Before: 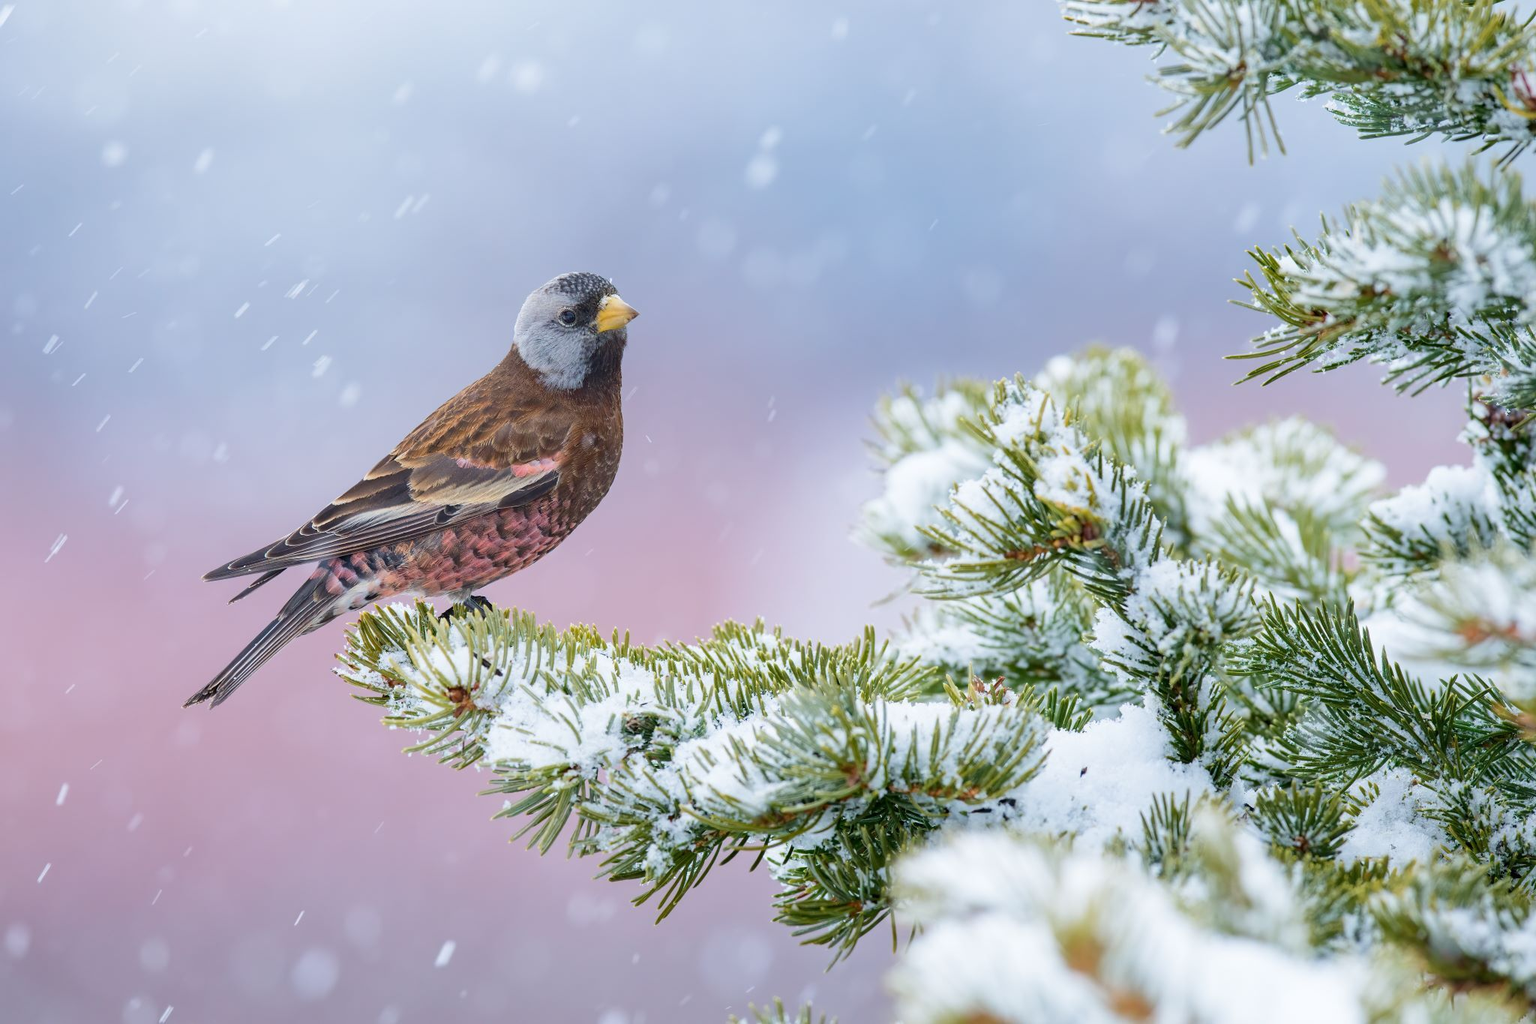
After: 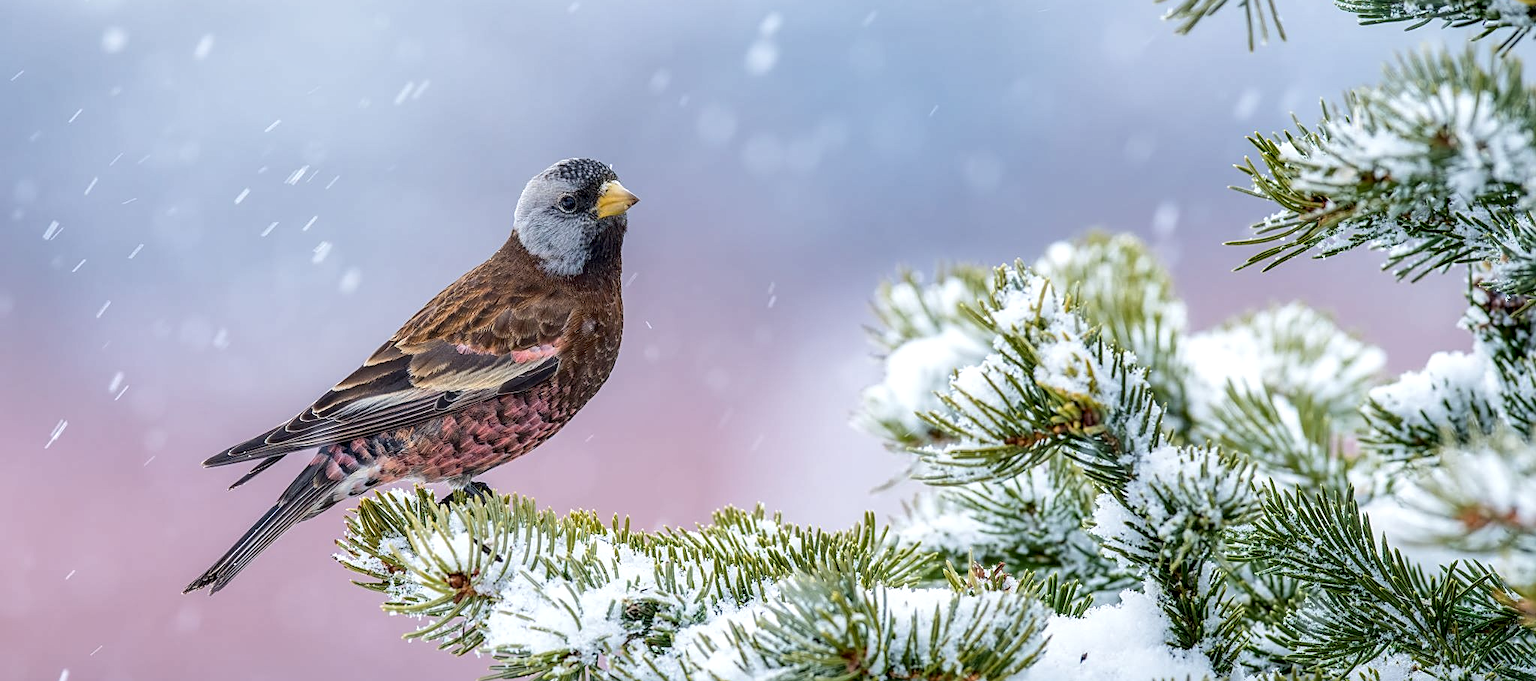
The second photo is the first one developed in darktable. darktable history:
local contrast: highlights 26%, detail 150%
sharpen: on, module defaults
crop: top 11.16%, bottom 22.239%
